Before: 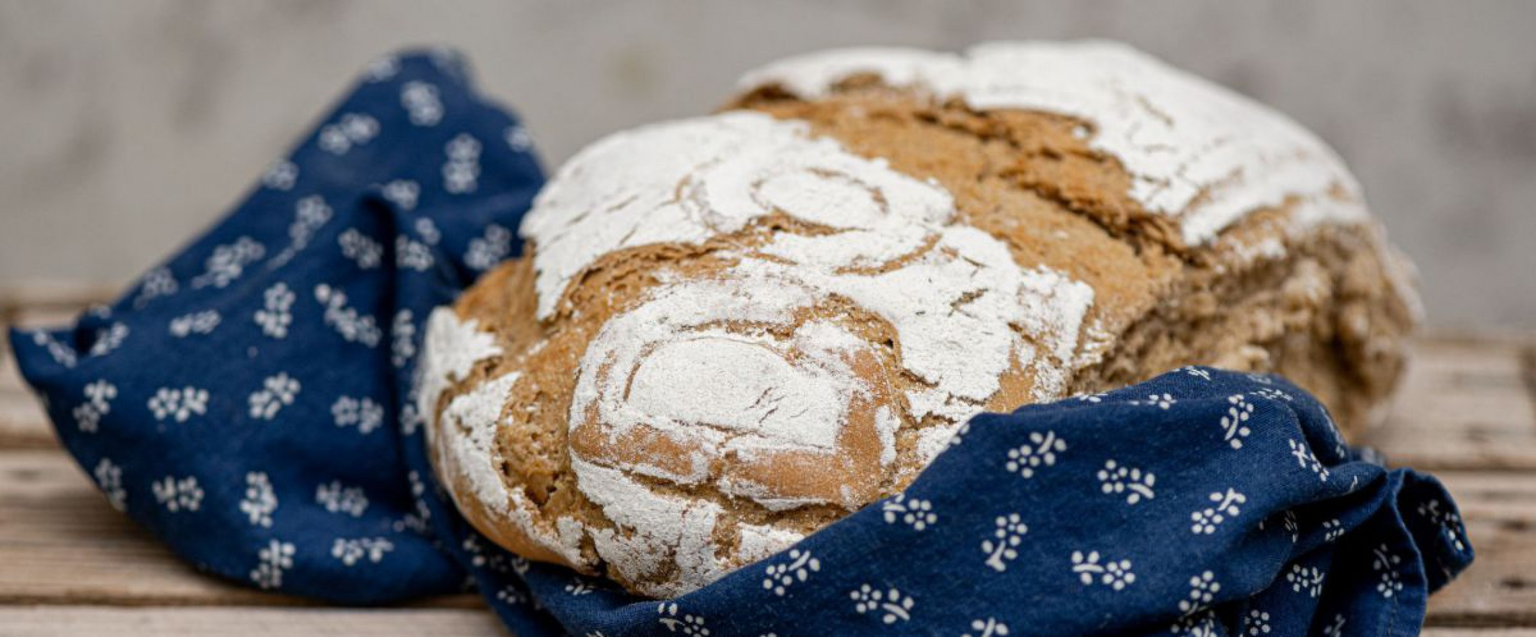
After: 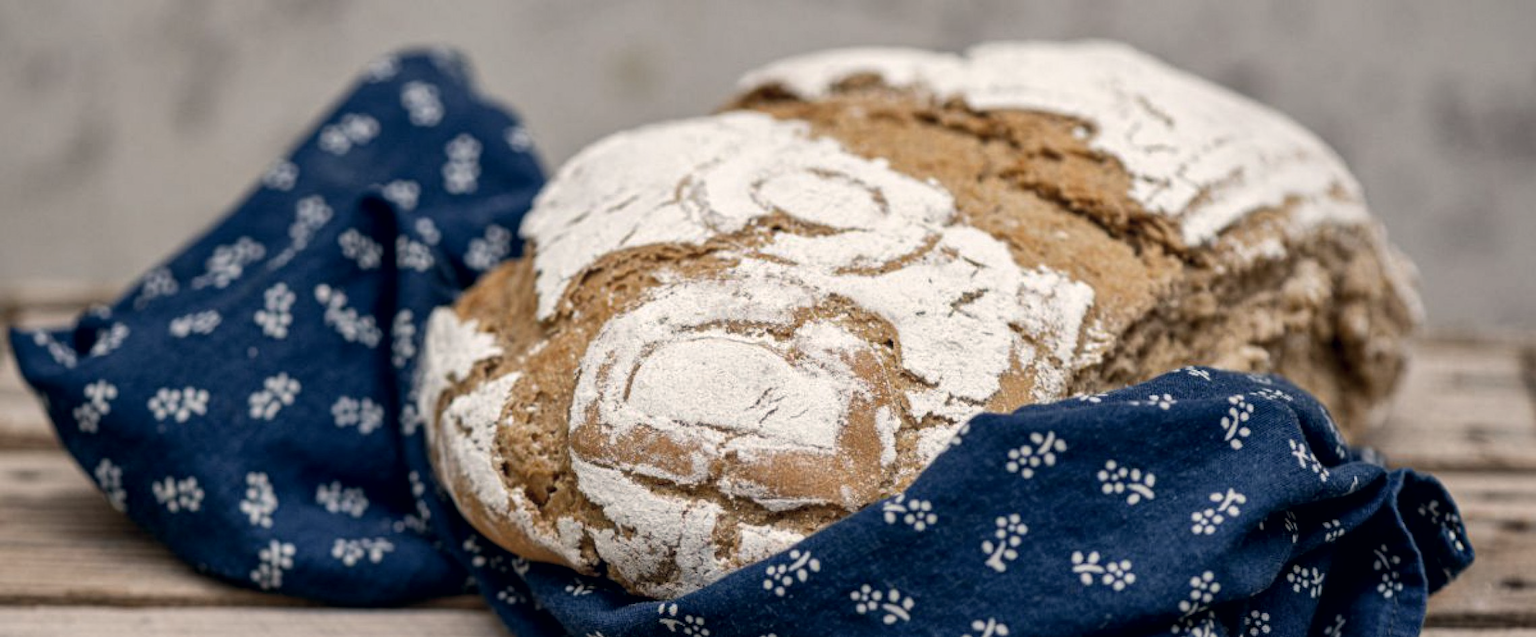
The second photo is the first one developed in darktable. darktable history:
color correction: highlights a* 2.75, highlights b* 5, shadows a* -2.04, shadows b* -4.84, saturation 0.8
local contrast: mode bilateral grid, contrast 20, coarseness 50, detail 130%, midtone range 0.2
